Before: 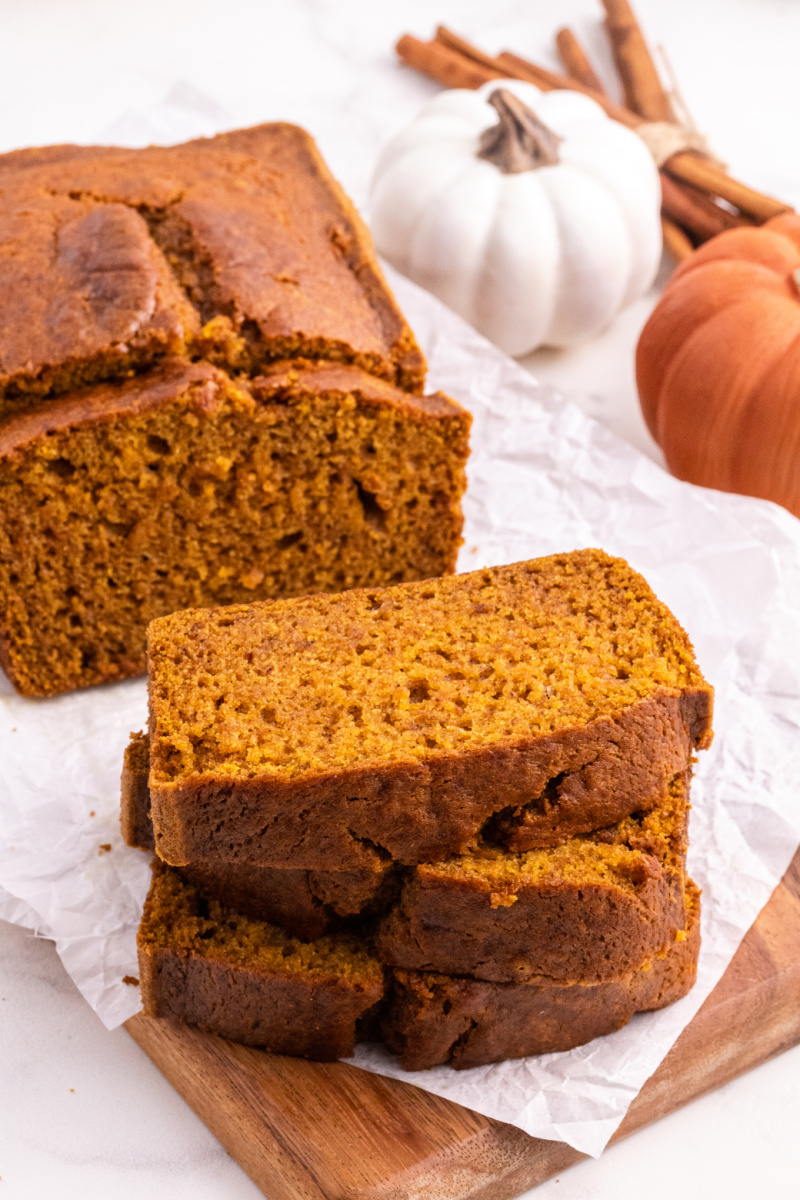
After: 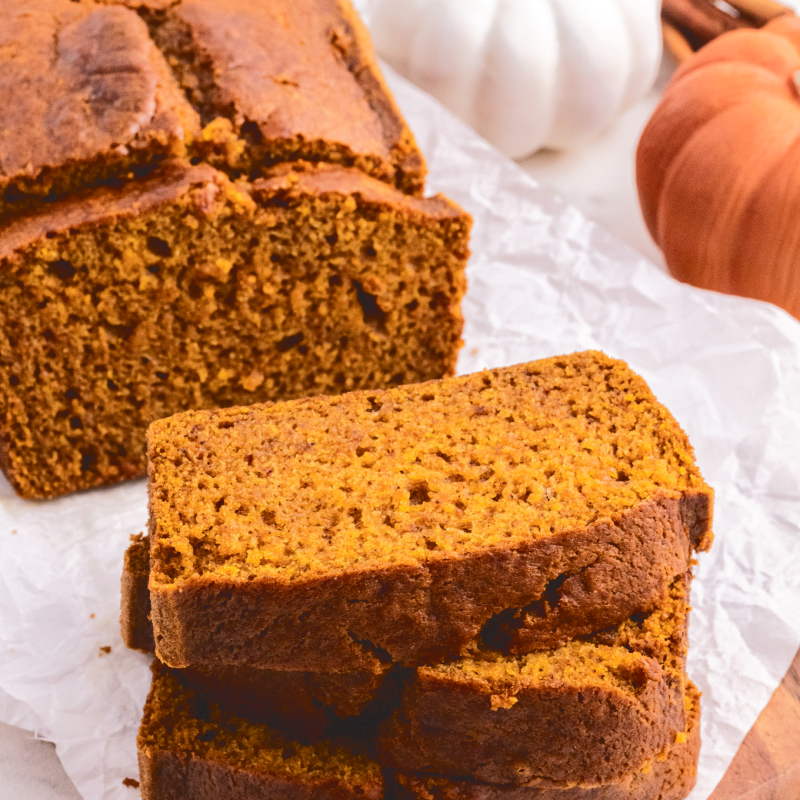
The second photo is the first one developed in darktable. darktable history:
exposure: compensate exposure bias true, compensate highlight preservation false
crop: top 16.514%, bottom 16.755%
tone curve: curves: ch0 [(0, 0) (0.003, 0.132) (0.011, 0.136) (0.025, 0.14) (0.044, 0.147) (0.069, 0.149) (0.1, 0.156) (0.136, 0.163) (0.177, 0.177) (0.224, 0.2) (0.277, 0.251) (0.335, 0.311) (0.399, 0.387) (0.468, 0.487) (0.543, 0.585) (0.623, 0.675) (0.709, 0.742) (0.801, 0.81) (0.898, 0.867) (1, 1)], color space Lab, independent channels, preserve colors none
